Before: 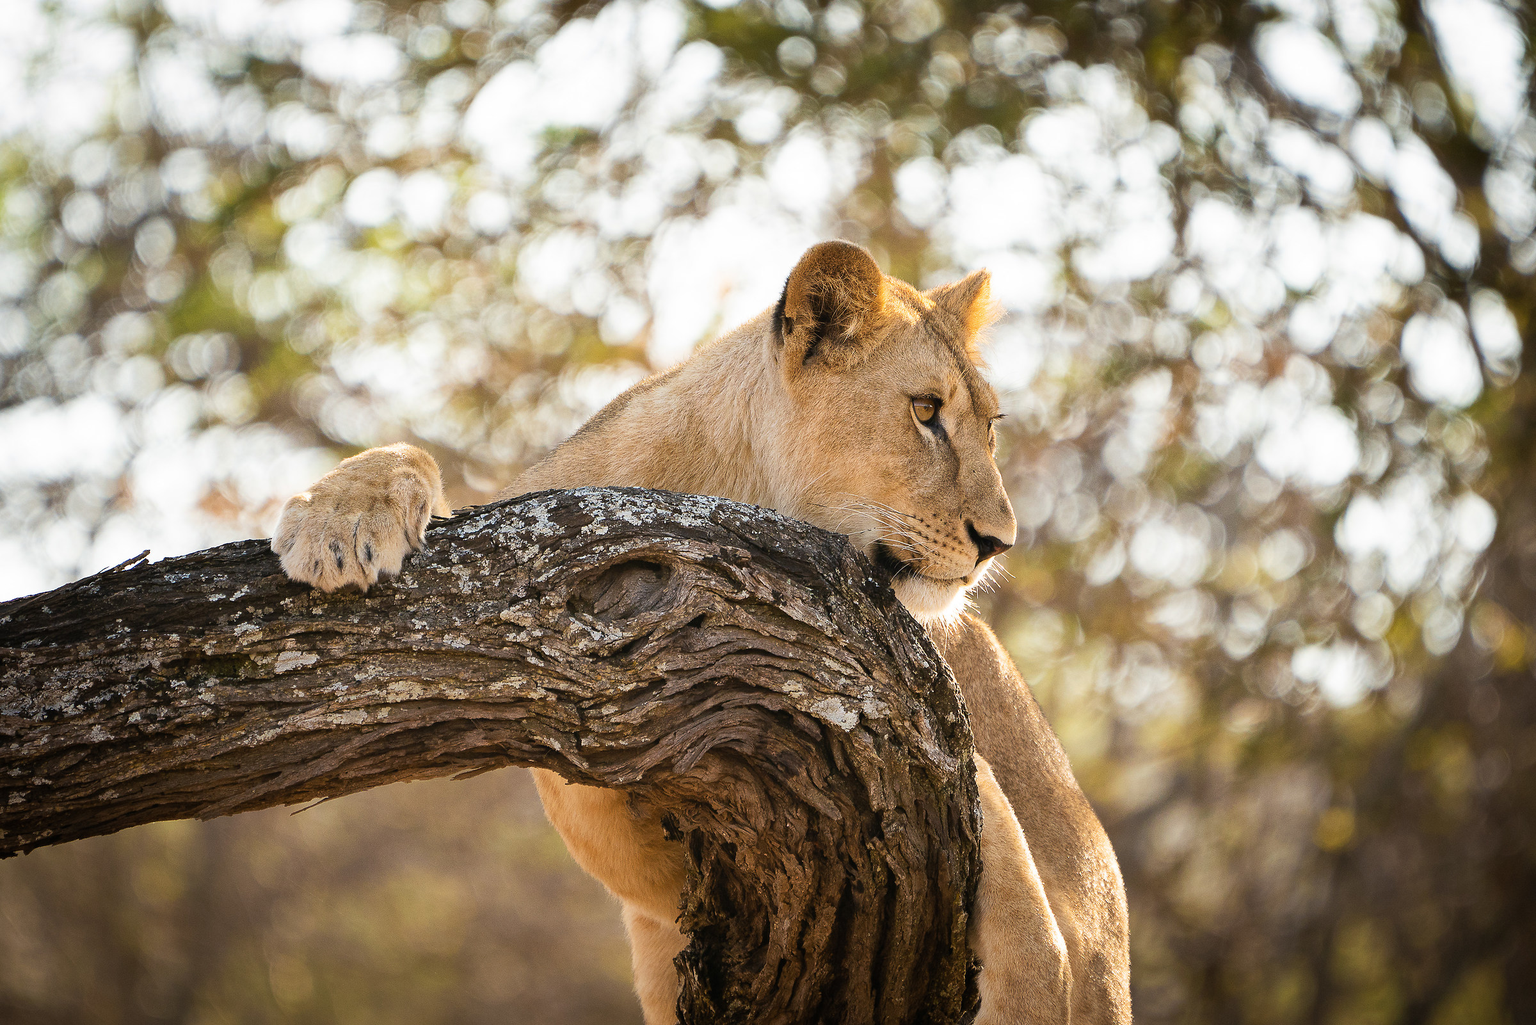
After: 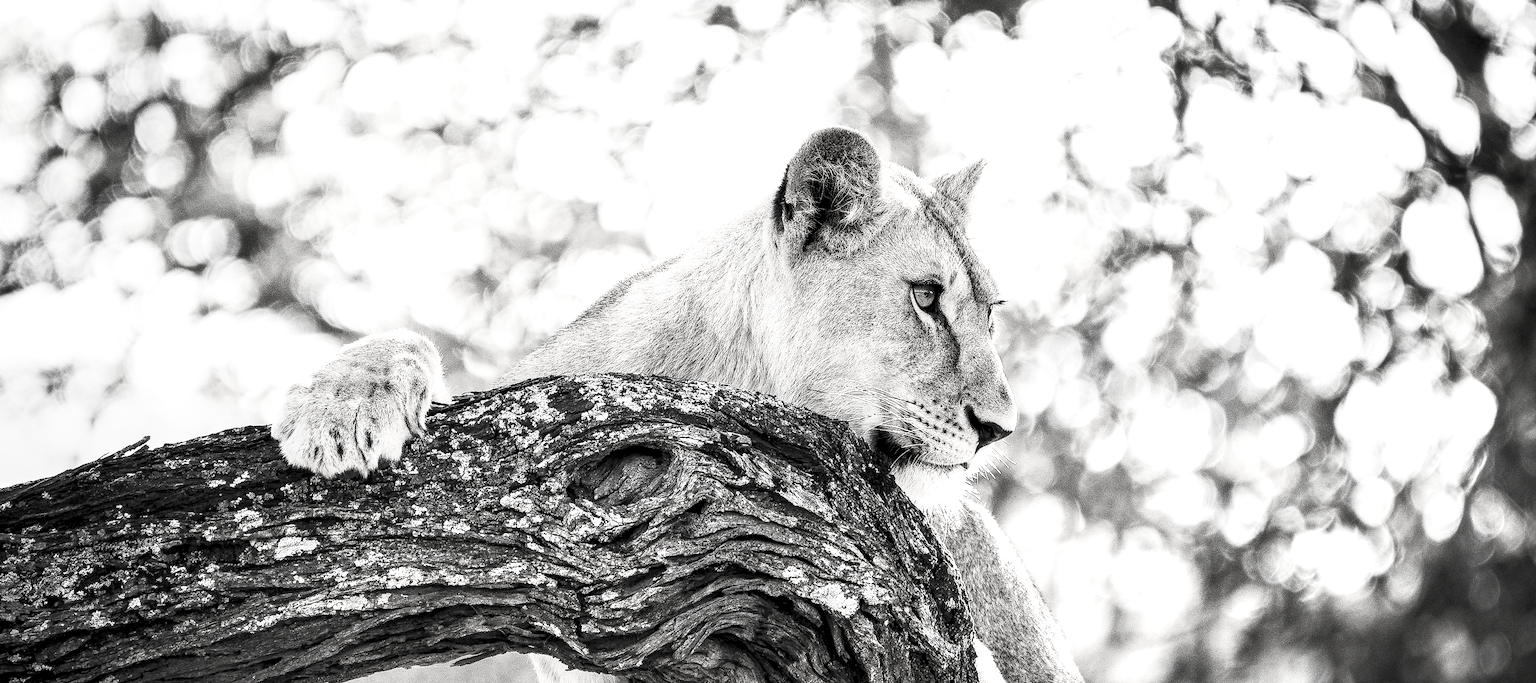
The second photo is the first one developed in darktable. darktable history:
crop: top 11.13%, bottom 22.146%
tone equalizer: edges refinement/feathering 500, mask exposure compensation -1.57 EV, preserve details no
exposure: black level correction 0.004, exposure 0.016 EV, compensate highlight preservation false
local contrast: highlights 60%, shadows 59%, detail 160%
contrast brightness saturation: contrast 0.539, brightness 0.478, saturation -0.986
color balance rgb: shadows fall-off 298.102%, white fulcrum 1.99 EV, highlights fall-off 298.505%, linear chroma grading › shadows 9.308%, linear chroma grading › highlights 10.894%, linear chroma grading › global chroma 14.408%, linear chroma grading › mid-tones 14.712%, perceptual saturation grading › global saturation 20%, perceptual saturation grading › highlights -49.013%, perceptual saturation grading › shadows 24.803%, mask middle-gray fulcrum 99.696%, global vibrance 20%, contrast gray fulcrum 38.265%
